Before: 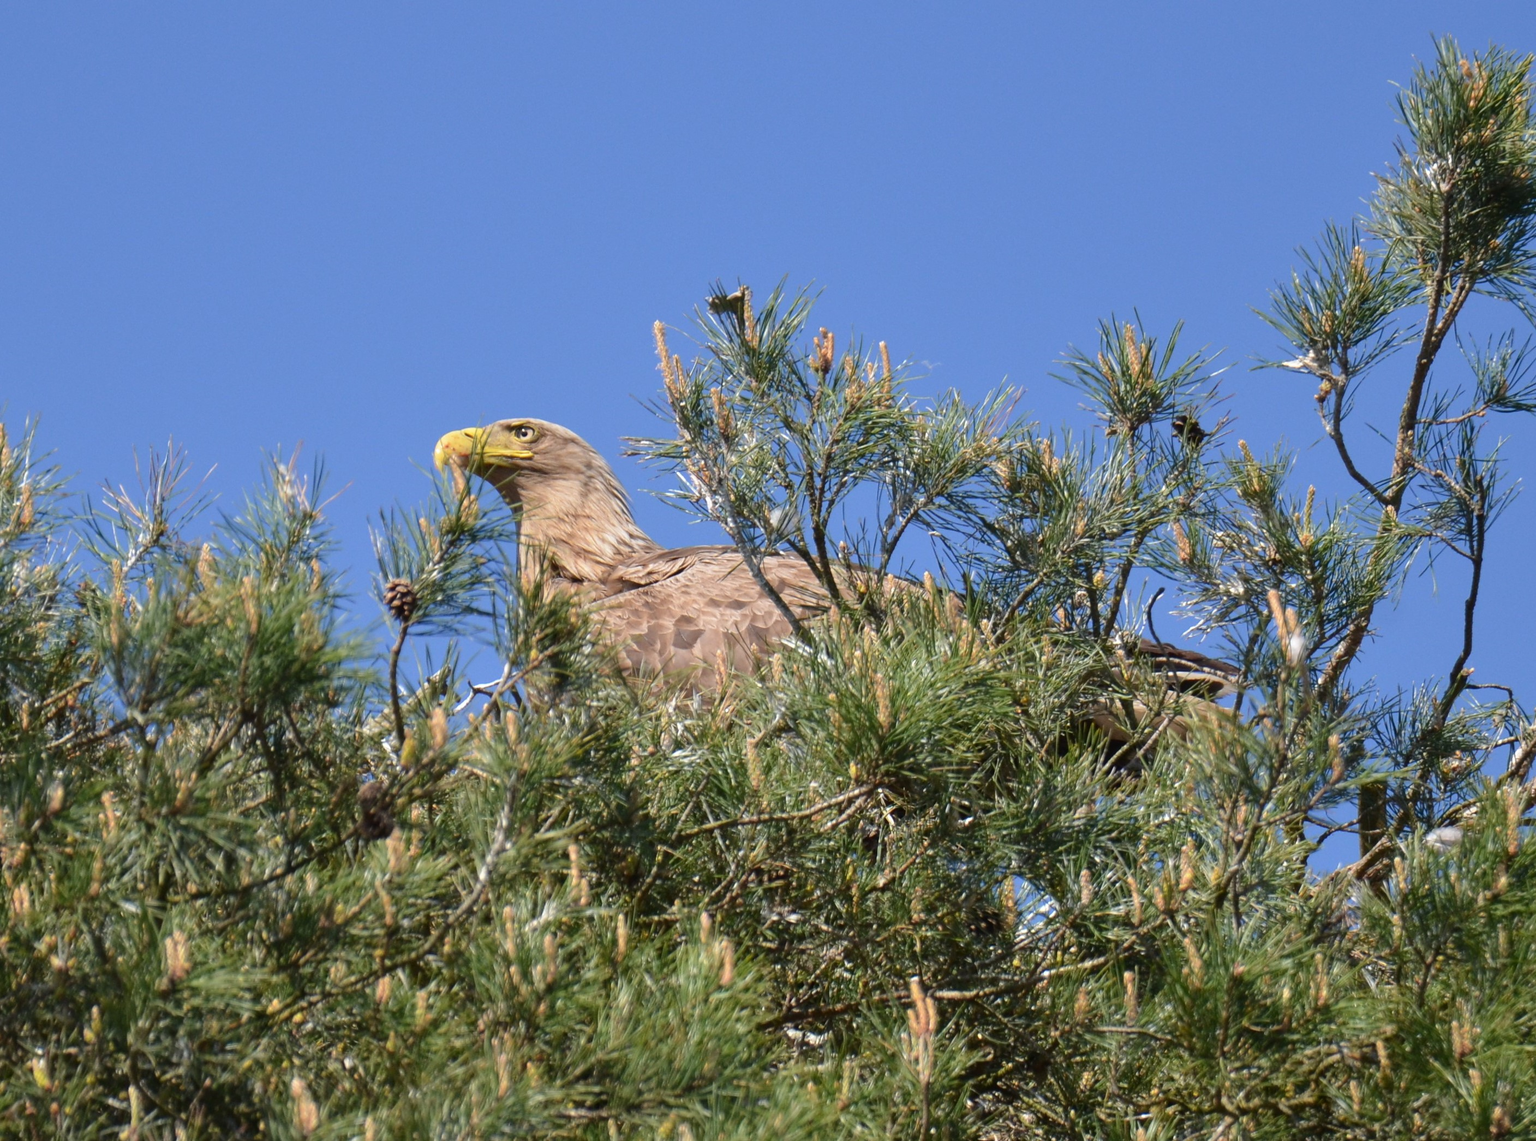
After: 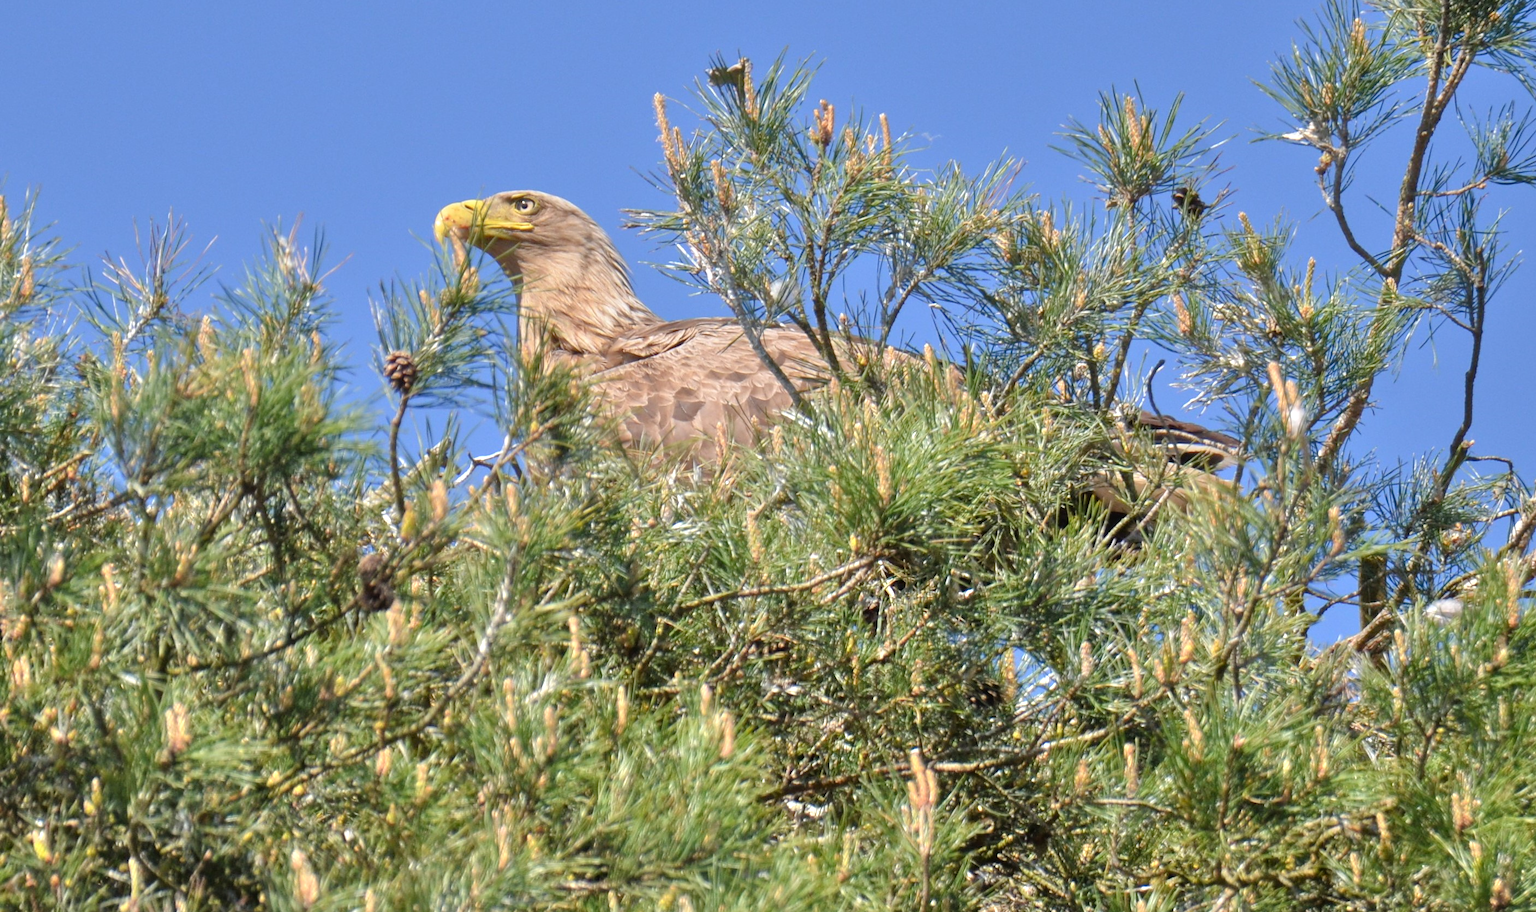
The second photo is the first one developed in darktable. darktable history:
crop and rotate: top 19.998%
tone equalizer: -7 EV 0.15 EV, -6 EV 0.6 EV, -5 EV 1.15 EV, -4 EV 1.33 EV, -3 EV 1.15 EV, -2 EV 0.6 EV, -1 EV 0.15 EV, mask exposure compensation -0.5 EV
